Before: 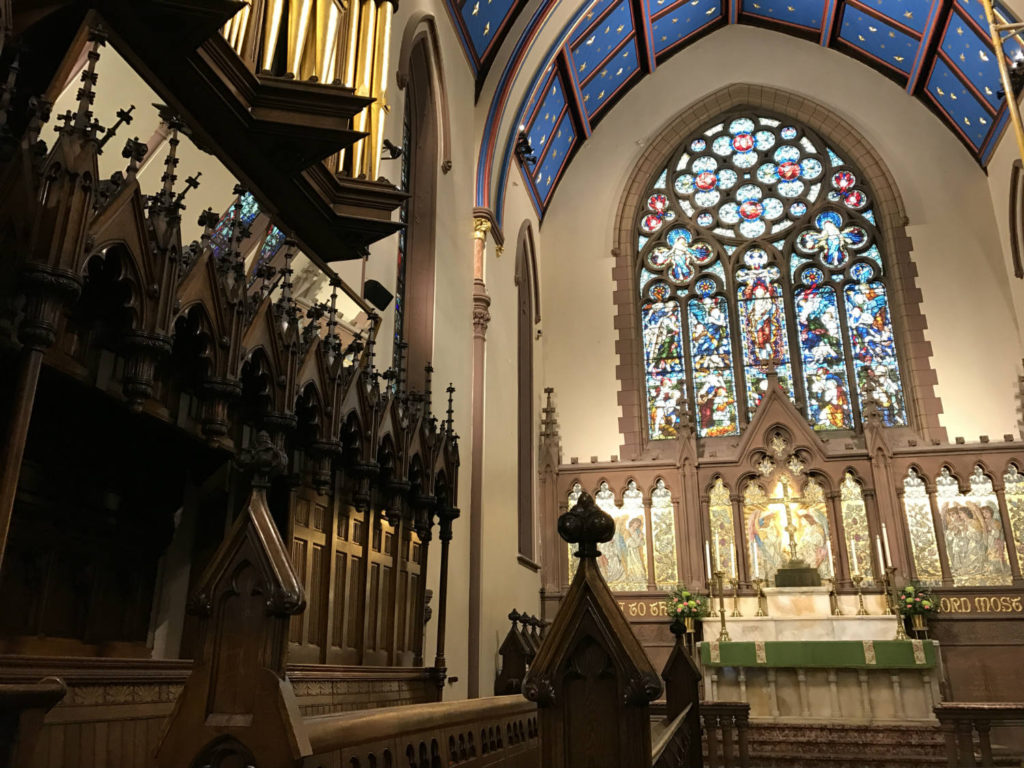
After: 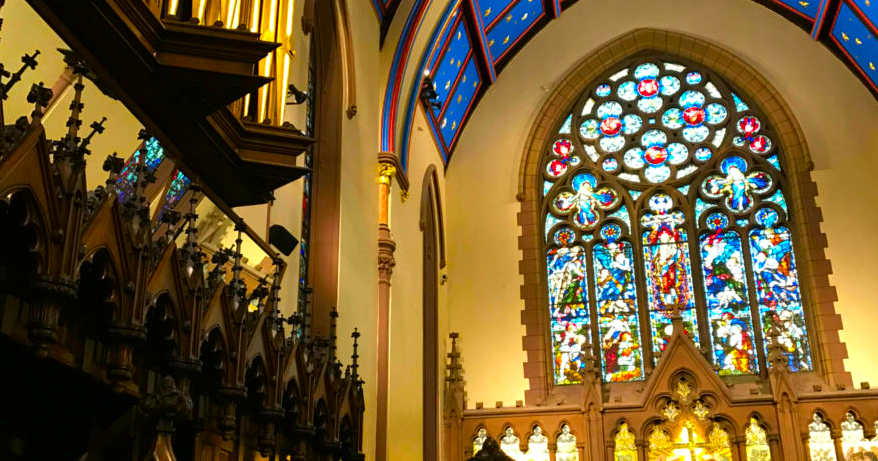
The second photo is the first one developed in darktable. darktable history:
color balance rgb: perceptual saturation grading › global saturation 30.702%, perceptual brilliance grading › highlights 5.081%, perceptual brilliance grading › shadows -9.498%, global vibrance 30.25%
contrast brightness saturation: saturation 0.496
crop and rotate: left 9.355%, top 7.262%, right 4.815%, bottom 32.637%
